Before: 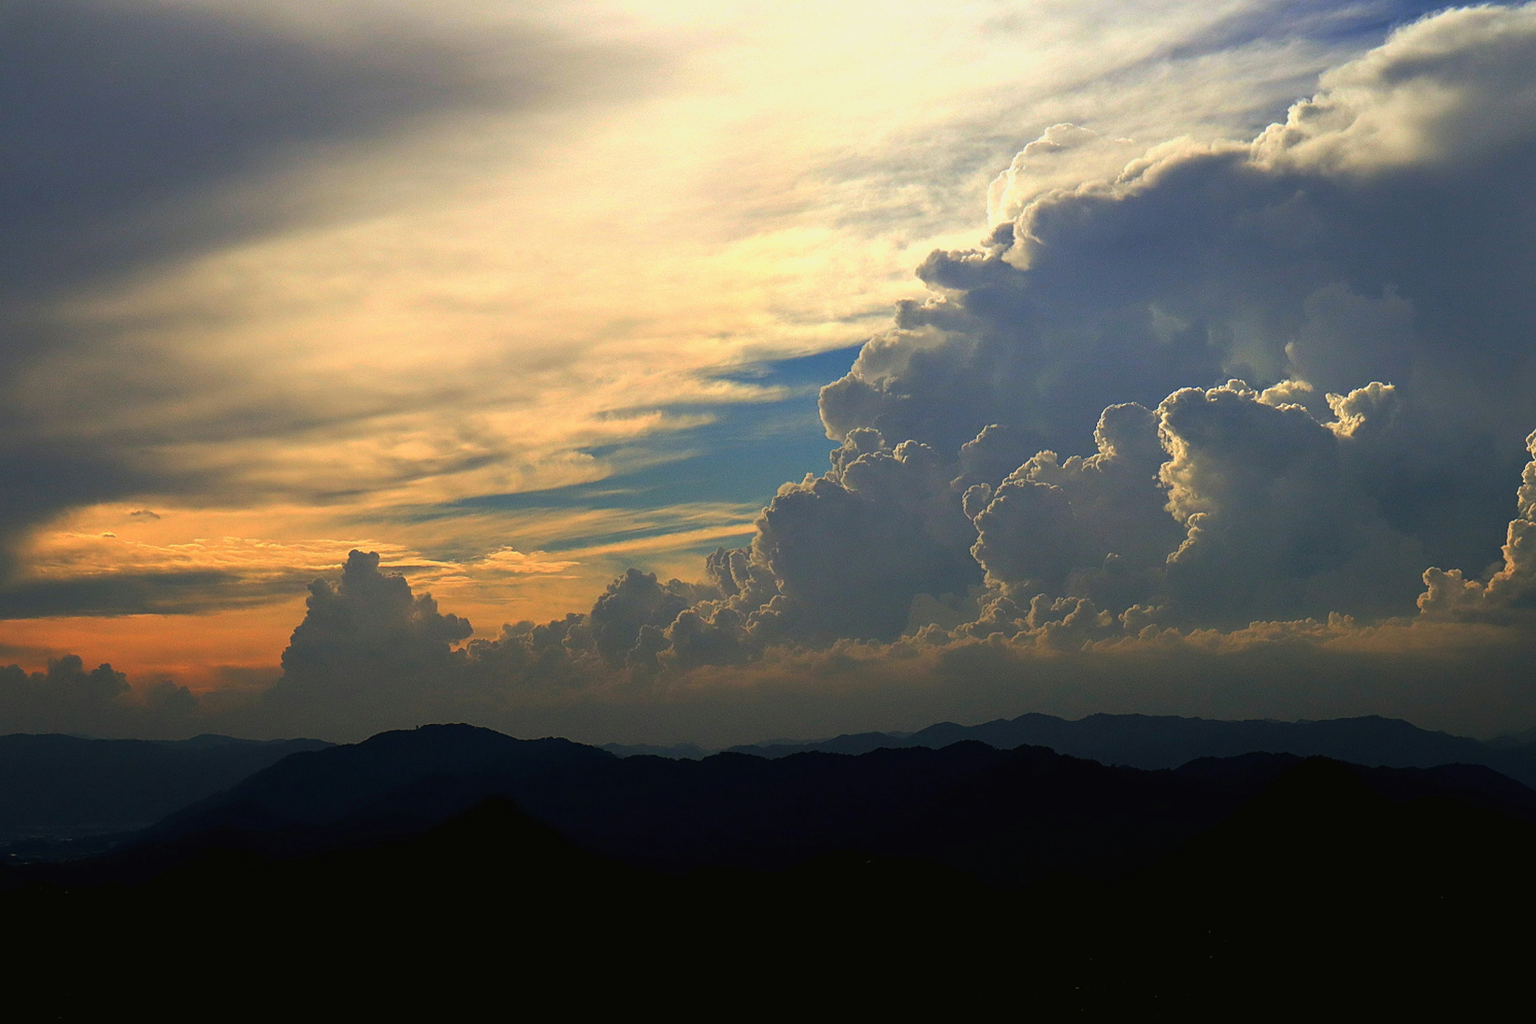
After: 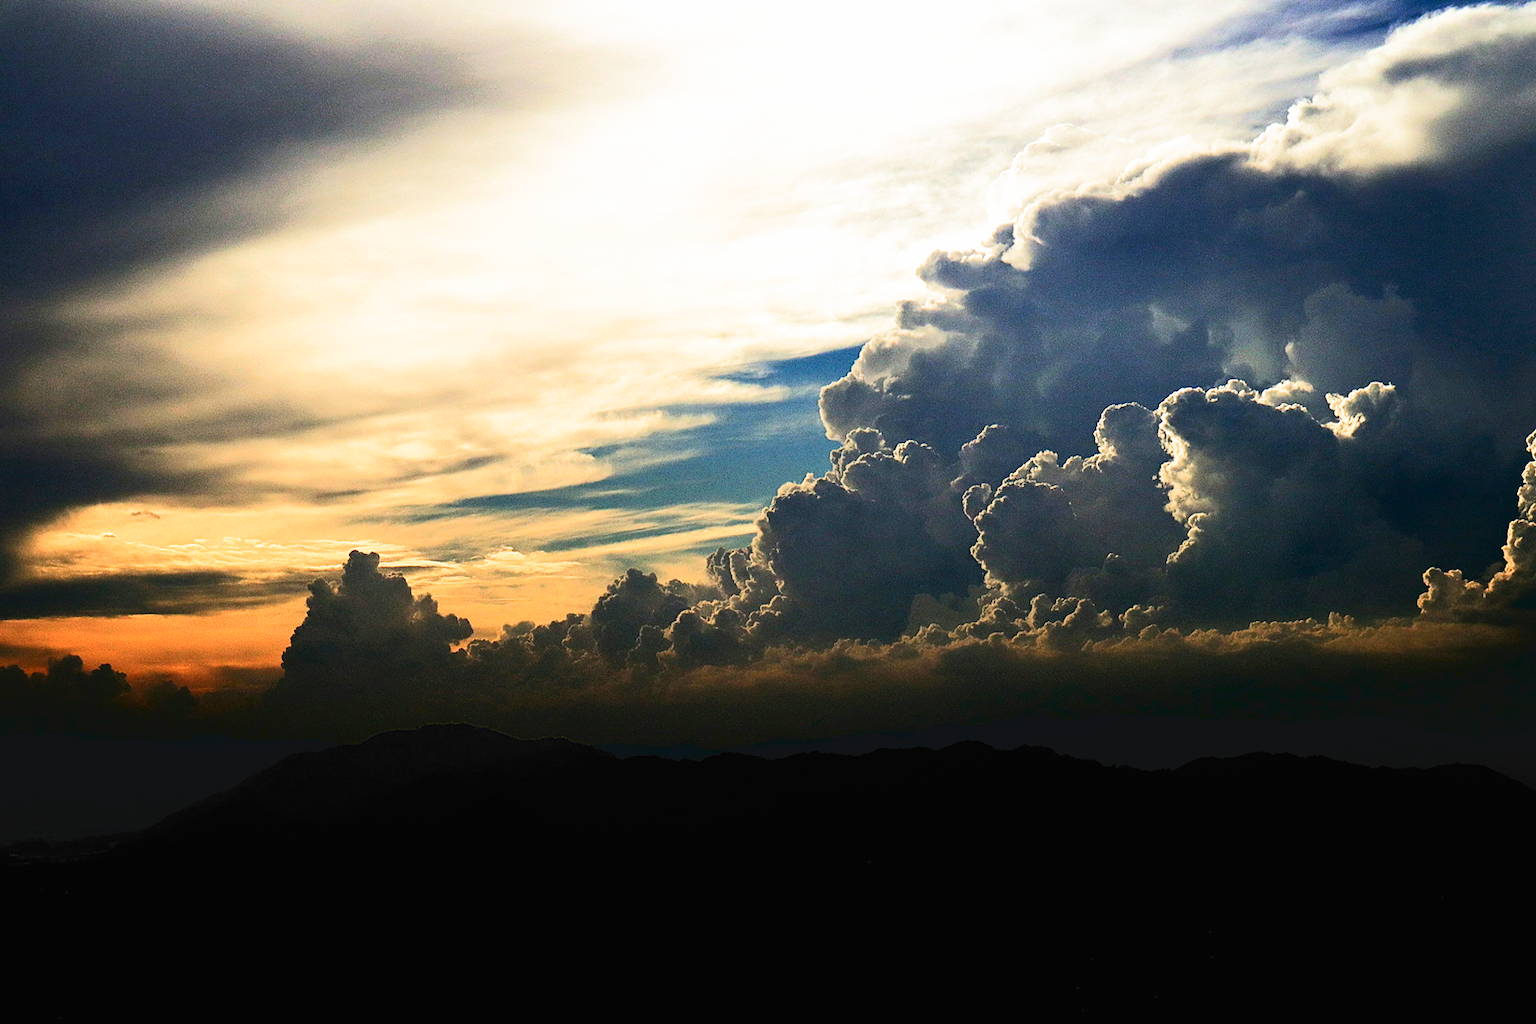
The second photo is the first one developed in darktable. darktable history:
filmic rgb: black relative exposure -6.48 EV, white relative exposure 2.43 EV, target white luminance 99.99%, hardness 5.29, latitude 0.909%, contrast 1.438, highlights saturation mix 1.87%, preserve chrominance no, color science v4 (2020)
tone curve: curves: ch0 [(0, 0) (0.003, 0.059) (0.011, 0.059) (0.025, 0.057) (0.044, 0.055) (0.069, 0.057) (0.1, 0.083) (0.136, 0.128) (0.177, 0.185) (0.224, 0.242) (0.277, 0.308) (0.335, 0.383) (0.399, 0.468) (0.468, 0.547) (0.543, 0.632) (0.623, 0.71) (0.709, 0.801) (0.801, 0.859) (0.898, 0.922) (1, 1)], color space Lab, independent channels, preserve colors none
contrast brightness saturation: contrast 0.292
